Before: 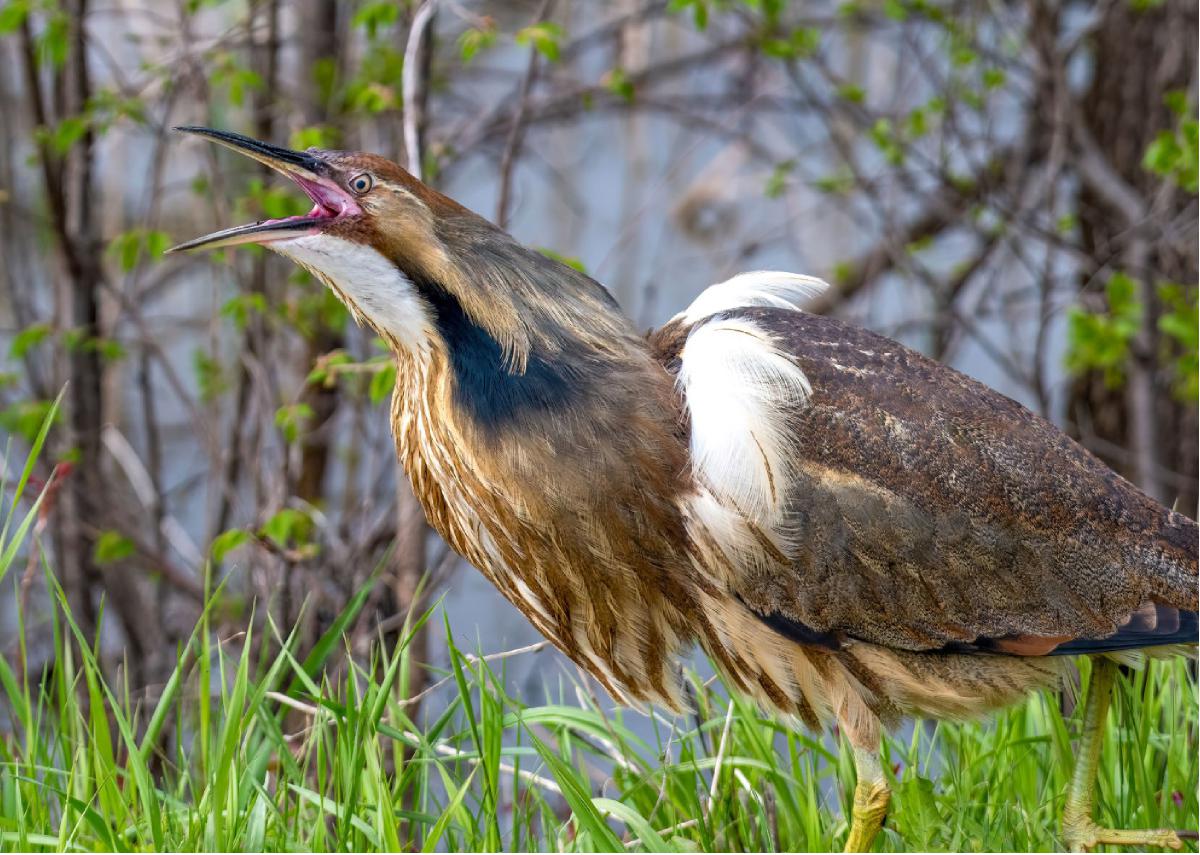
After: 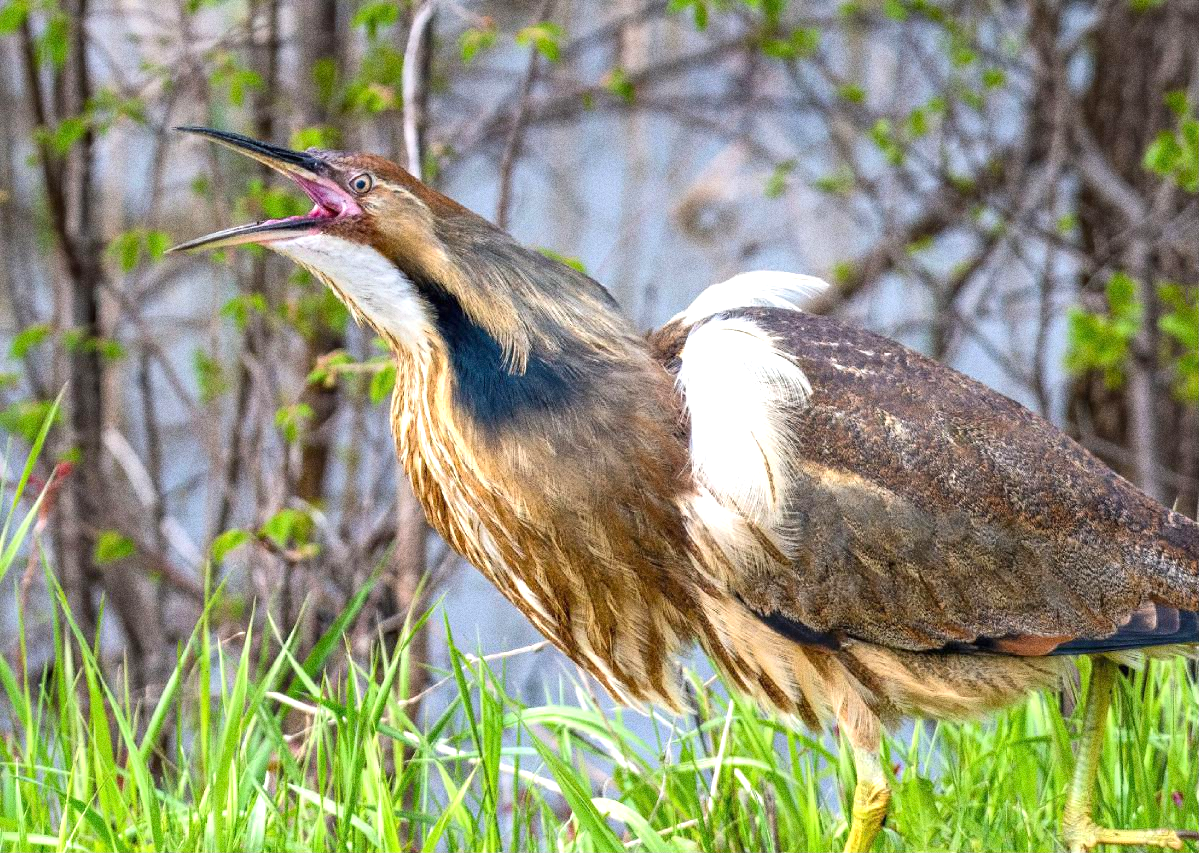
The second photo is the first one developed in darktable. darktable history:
graduated density: on, module defaults
exposure: black level correction 0, exposure 0.9 EV, compensate highlight preservation false
grain: coarseness 0.09 ISO, strength 40%
base curve: curves: ch0 [(0, 0) (0.472, 0.508) (1, 1)]
